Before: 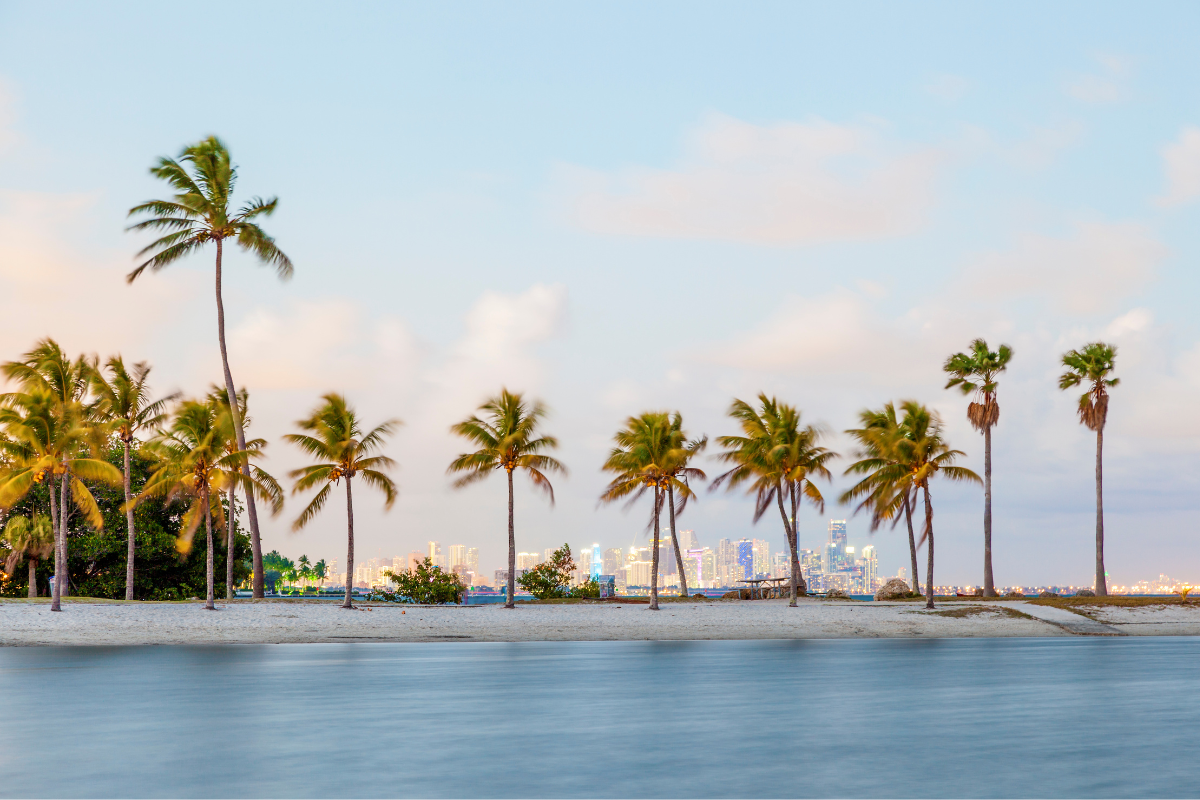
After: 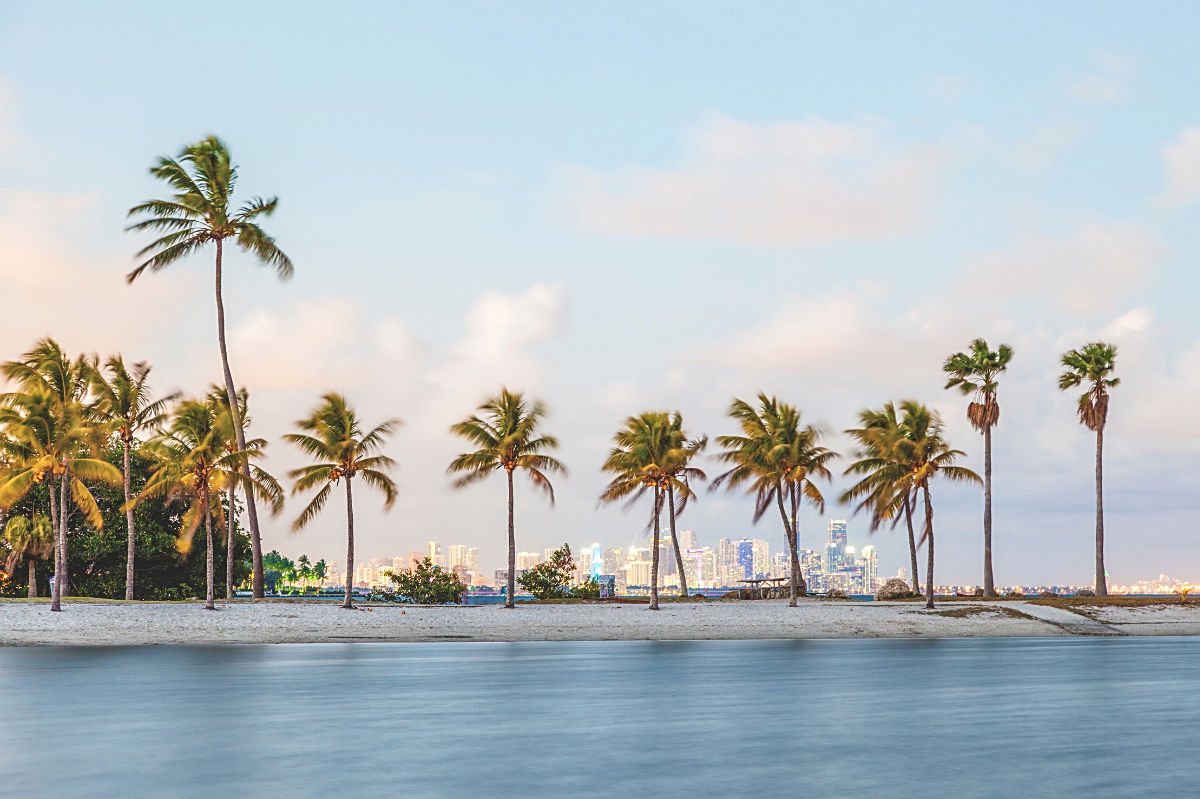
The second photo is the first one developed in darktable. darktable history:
crop: bottom 0.071%
local contrast: detail 130%
exposure: black level correction -0.028, compensate highlight preservation false
sharpen: on, module defaults
